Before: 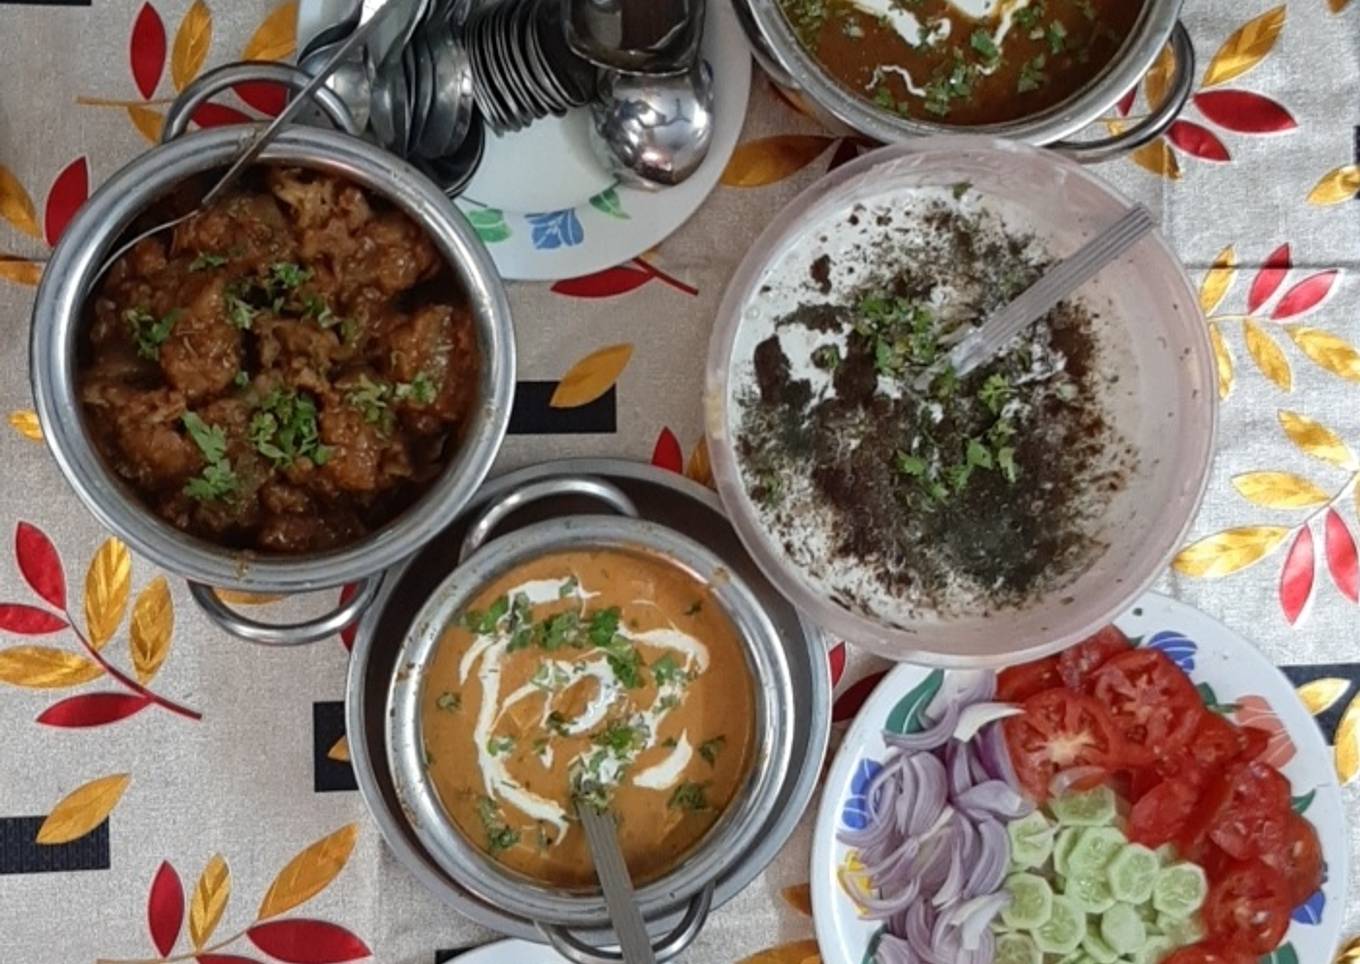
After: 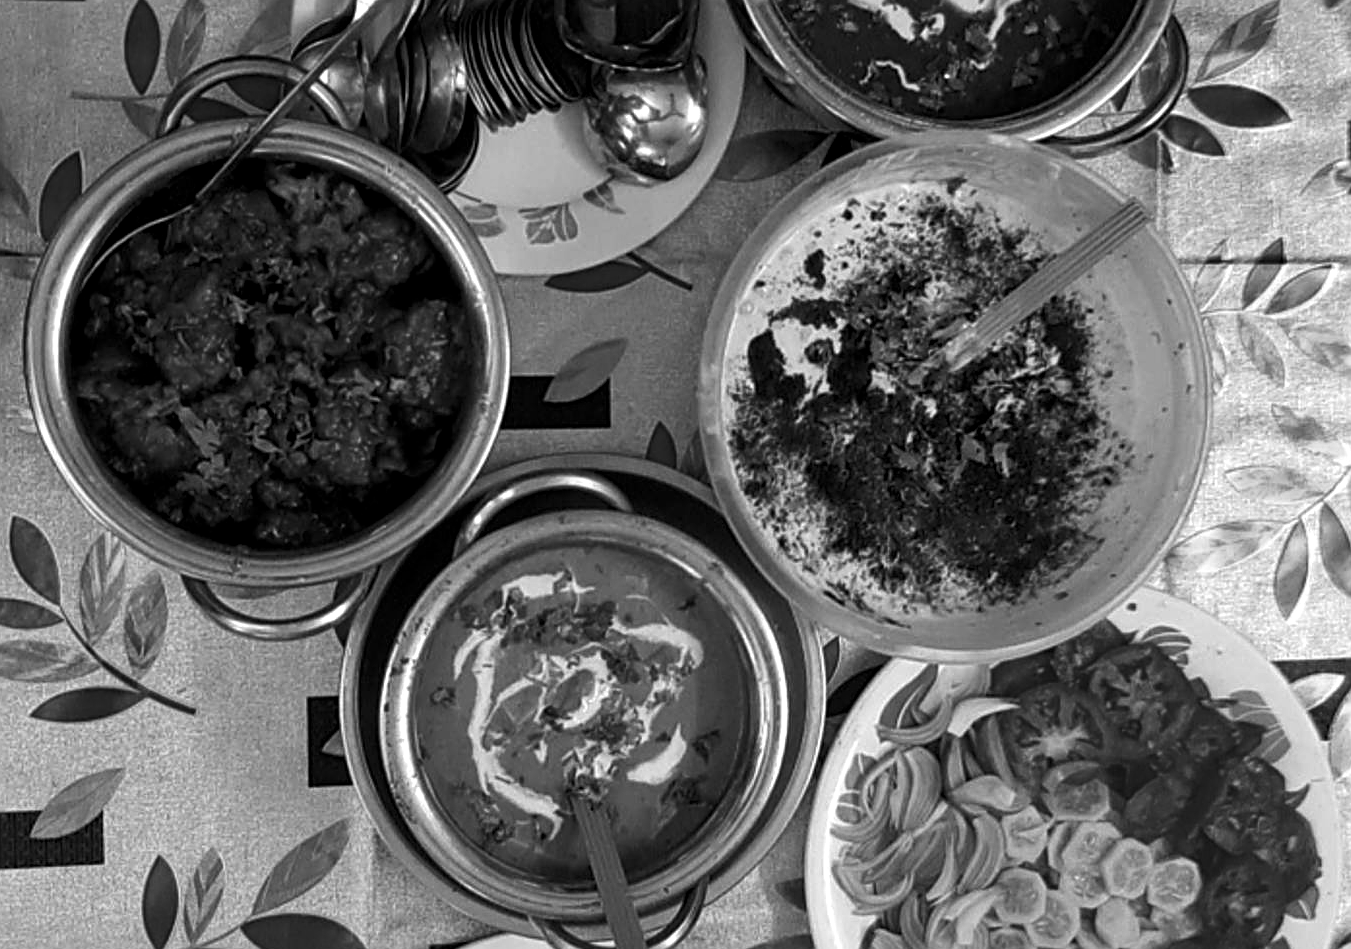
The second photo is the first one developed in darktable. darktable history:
sharpen: on, module defaults
crop: left 0.475%, top 0.535%, right 0.147%, bottom 0.928%
exposure: black level correction 0.001, compensate exposure bias true, compensate highlight preservation false
local contrast: highlights 105%, shadows 100%, detail 119%, midtone range 0.2
contrast brightness saturation: contrast 0.07, brightness -0.127, saturation 0.05
color calibration: output gray [0.25, 0.35, 0.4, 0], illuminant same as pipeline (D50), adaptation none (bypass), x 0.333, y 0.335, temperature 5023.52 K
